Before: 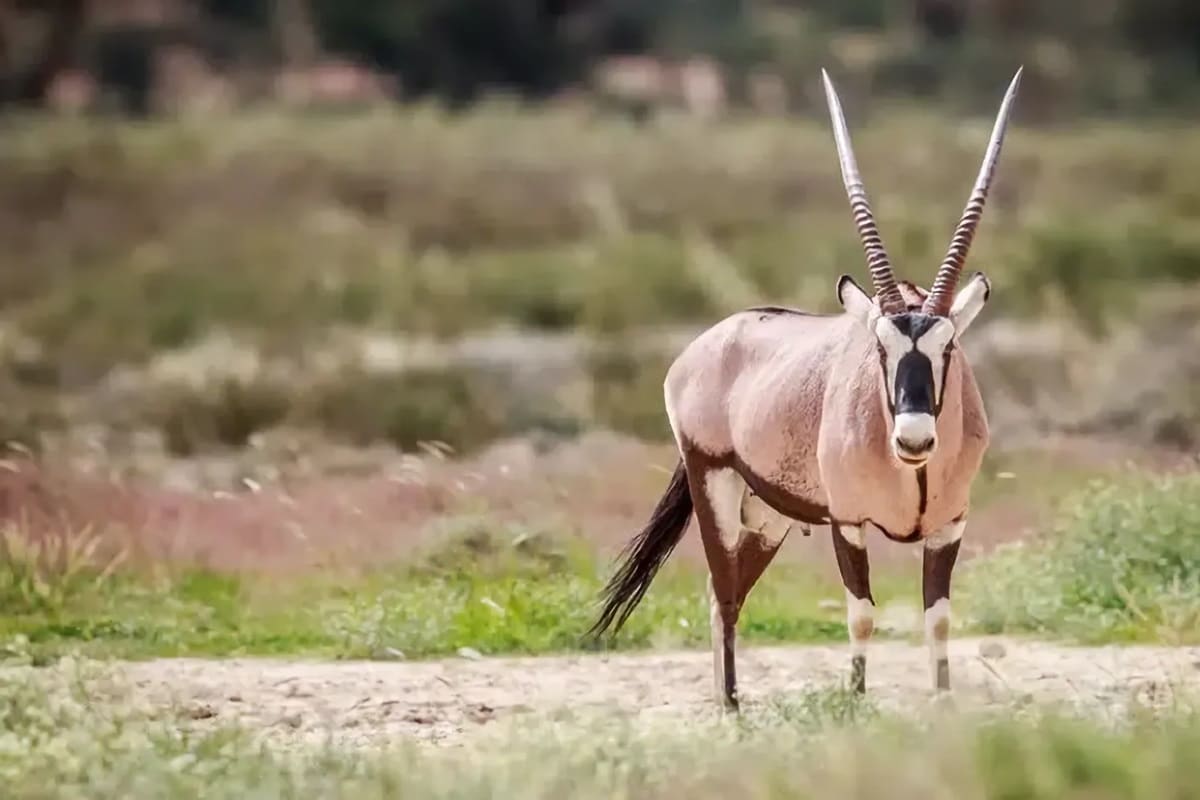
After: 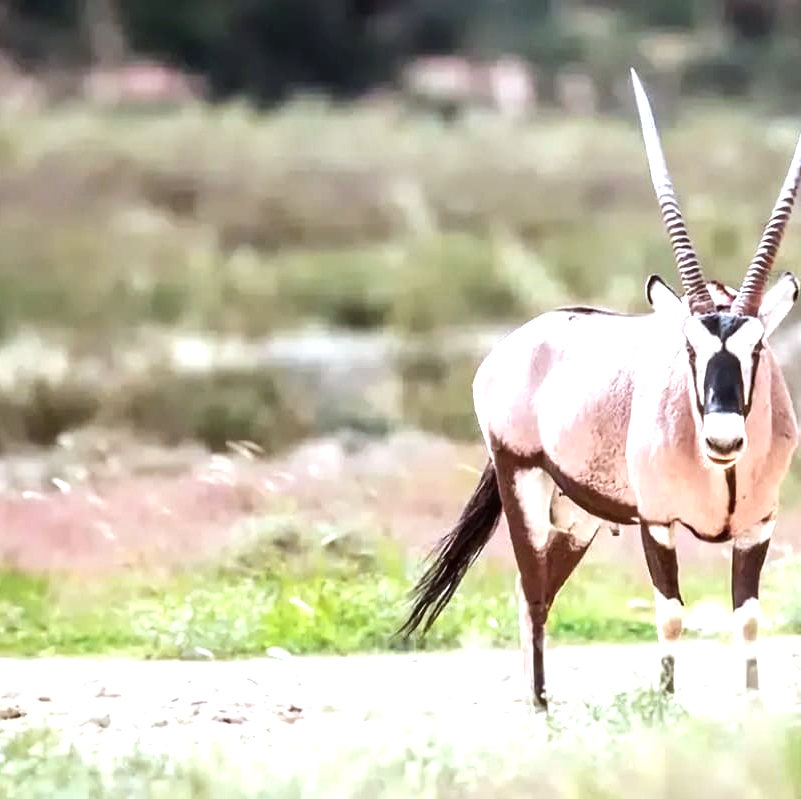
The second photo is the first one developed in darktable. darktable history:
tone equalizer: -8 EV -0.389 EV, -7 EV -0.355 EV, -6 EV -0.297 EV, -5 EV -0.237 EV, -3 EV 0.256 EV, -2 EV 0.349 EV, -1 EV 0.387 EV, +0 EV 0.414 EV, edges refinement/feathering 500, mask exposure compensation -1.57 EV, preserve details no
crop and rotate: left 15.952%, right 17.287%
color correction: highlights a* -4.03, highlights b* -11.13
exposure: black level correction 0, exposure 0.704 EV, compensate exposure bias true, compensate highlight preservation false
